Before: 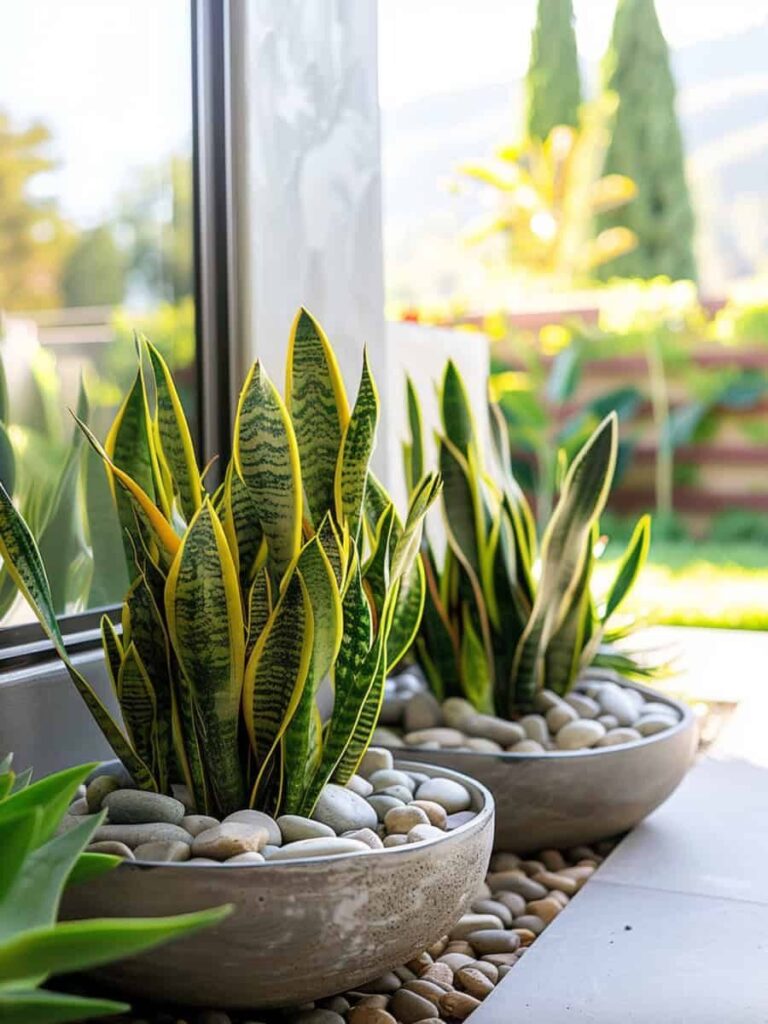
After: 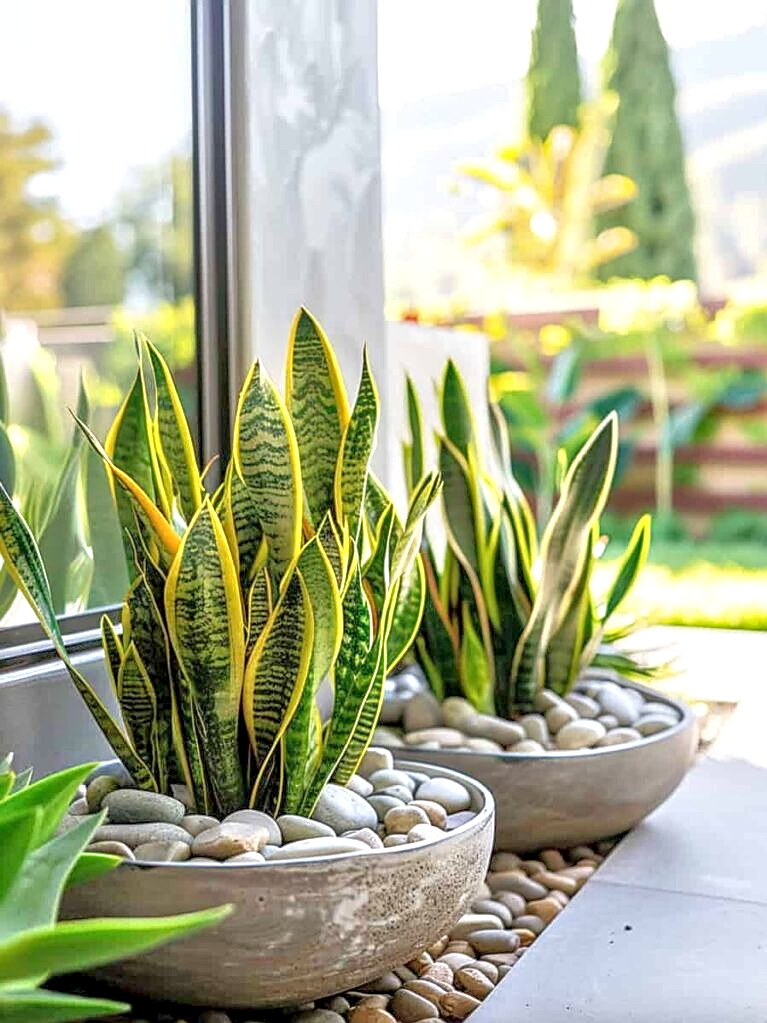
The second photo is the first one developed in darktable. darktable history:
tone equalizer: -8 EV 2 EV, -7 EV 2 EV, -6 EV 2 EV, -5 EV 2 EV, -4 EV 2 EV, -3 EV 1.5 EV, -2 EV 1 EV, -1 EV 0.5 EV
local contrast: highlights 40%, shadows 60%, detail 136%, midtone range 0.514
sharpen: on, module defaults
